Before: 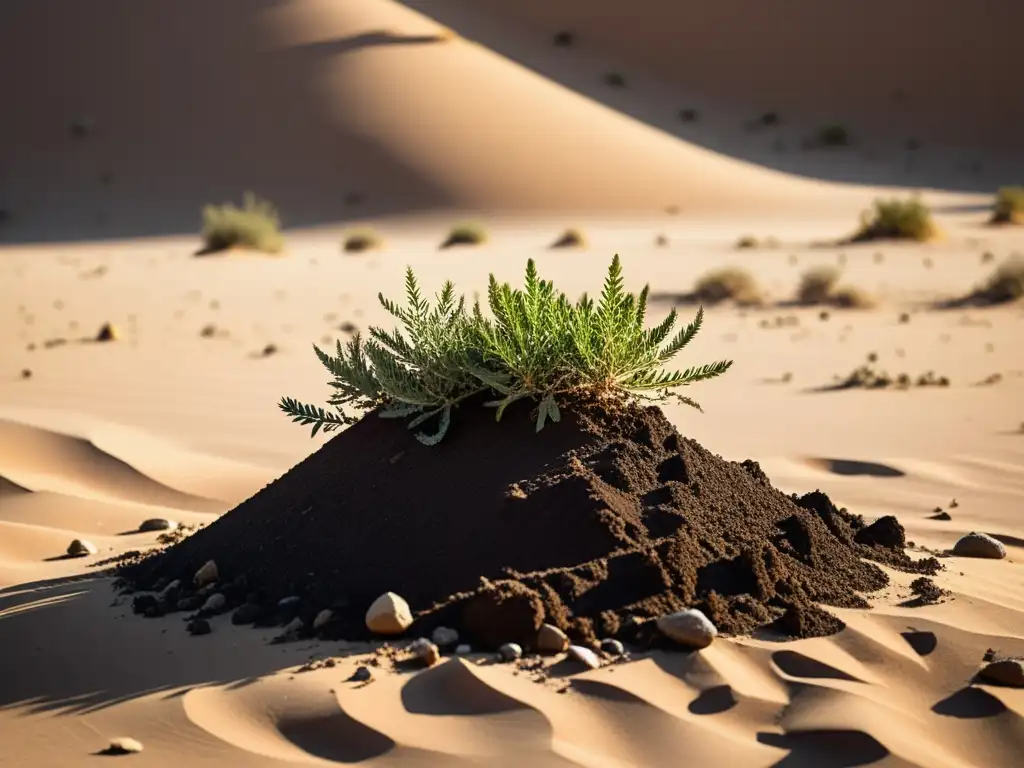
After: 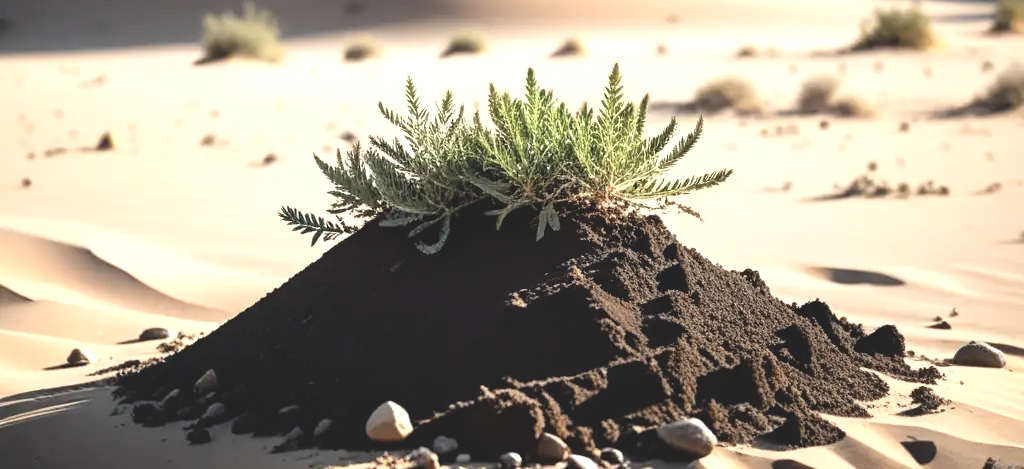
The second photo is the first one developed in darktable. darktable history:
tone equalizer: -8 EV -1.12 EV, -7 EV -1 EV, -6 EV -0.827 EV, -5 EV -0.582 EV, -3 EV 0.553 EV, -2 EV 0.884 EV, -1 EV 0.993 EV, +0 EV 1.08 EV
contrast brightness saturation: contrast -0.263, saturation -0.421
crop and rotate: top 24.932%, bottom 13.946%
exposure: exposure 0.223 EV, compensate highlight preservation false
